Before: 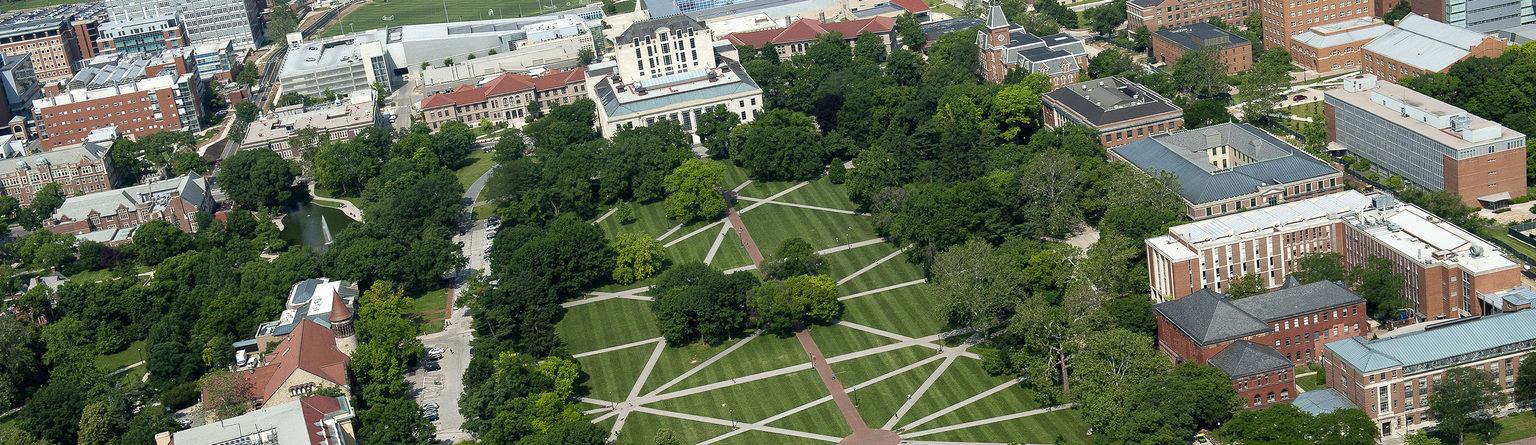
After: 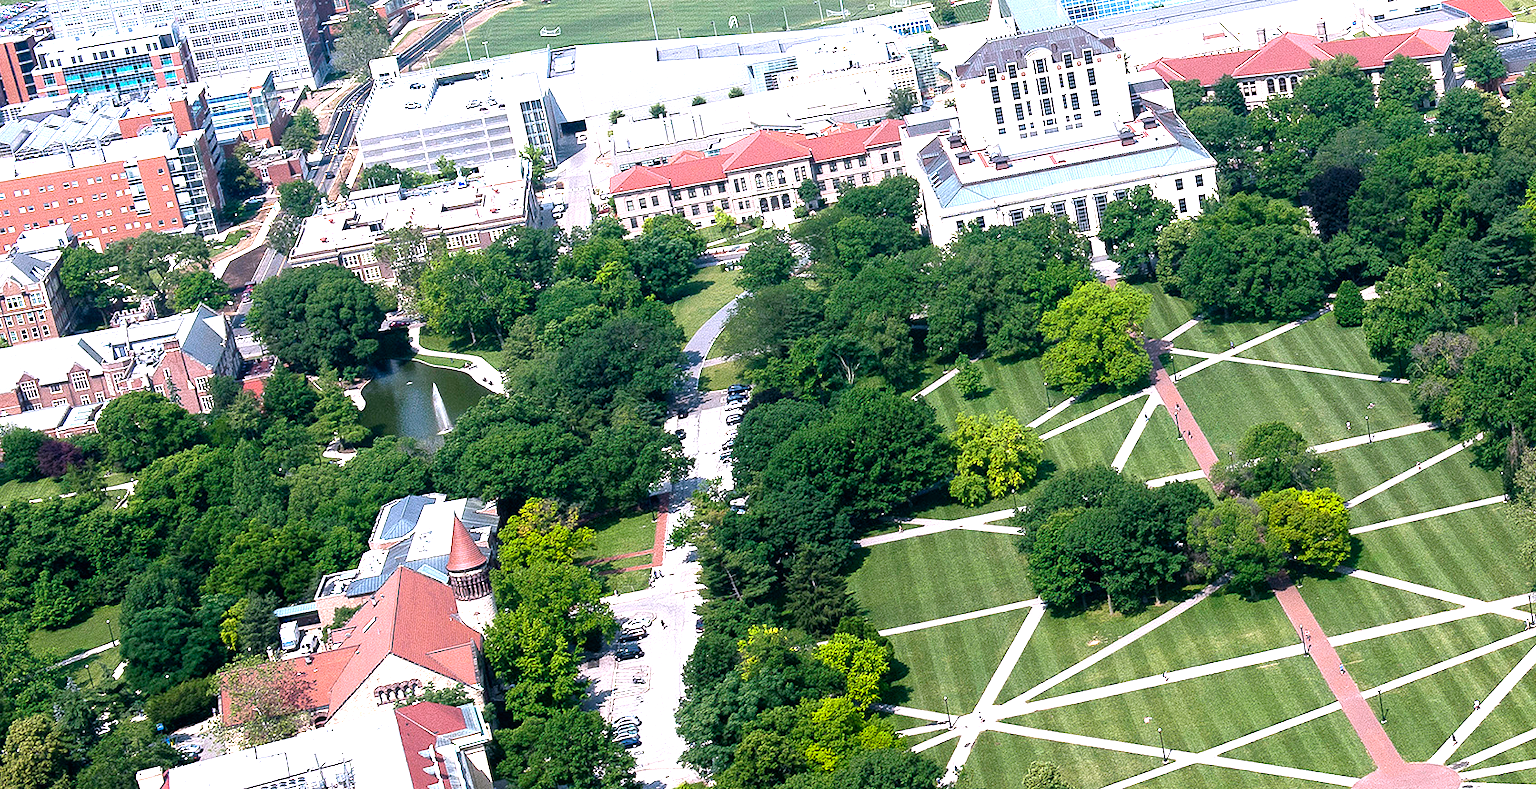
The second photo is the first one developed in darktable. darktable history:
exposure: black level correction 0, exposure 1.2 EV, compensate exposure bias true, compensate highlight preservation false
crop: left 5.114%, right 38.589%
white balance: red 1.042, blue 1.17
